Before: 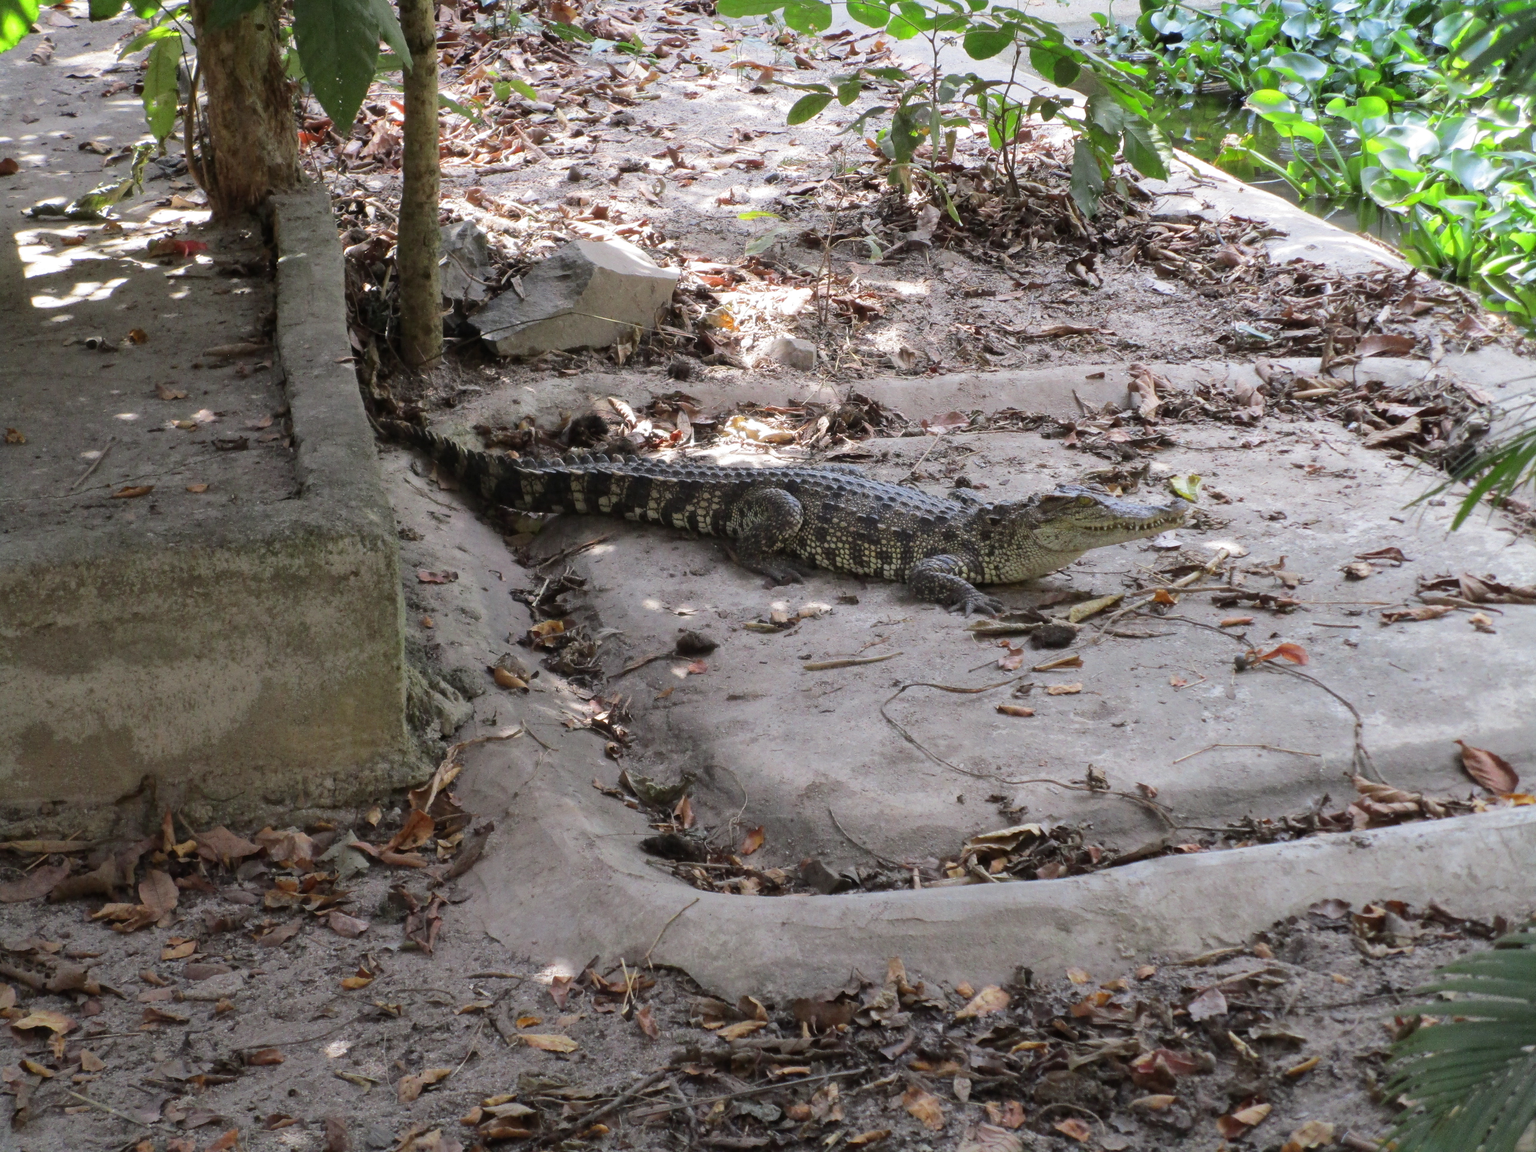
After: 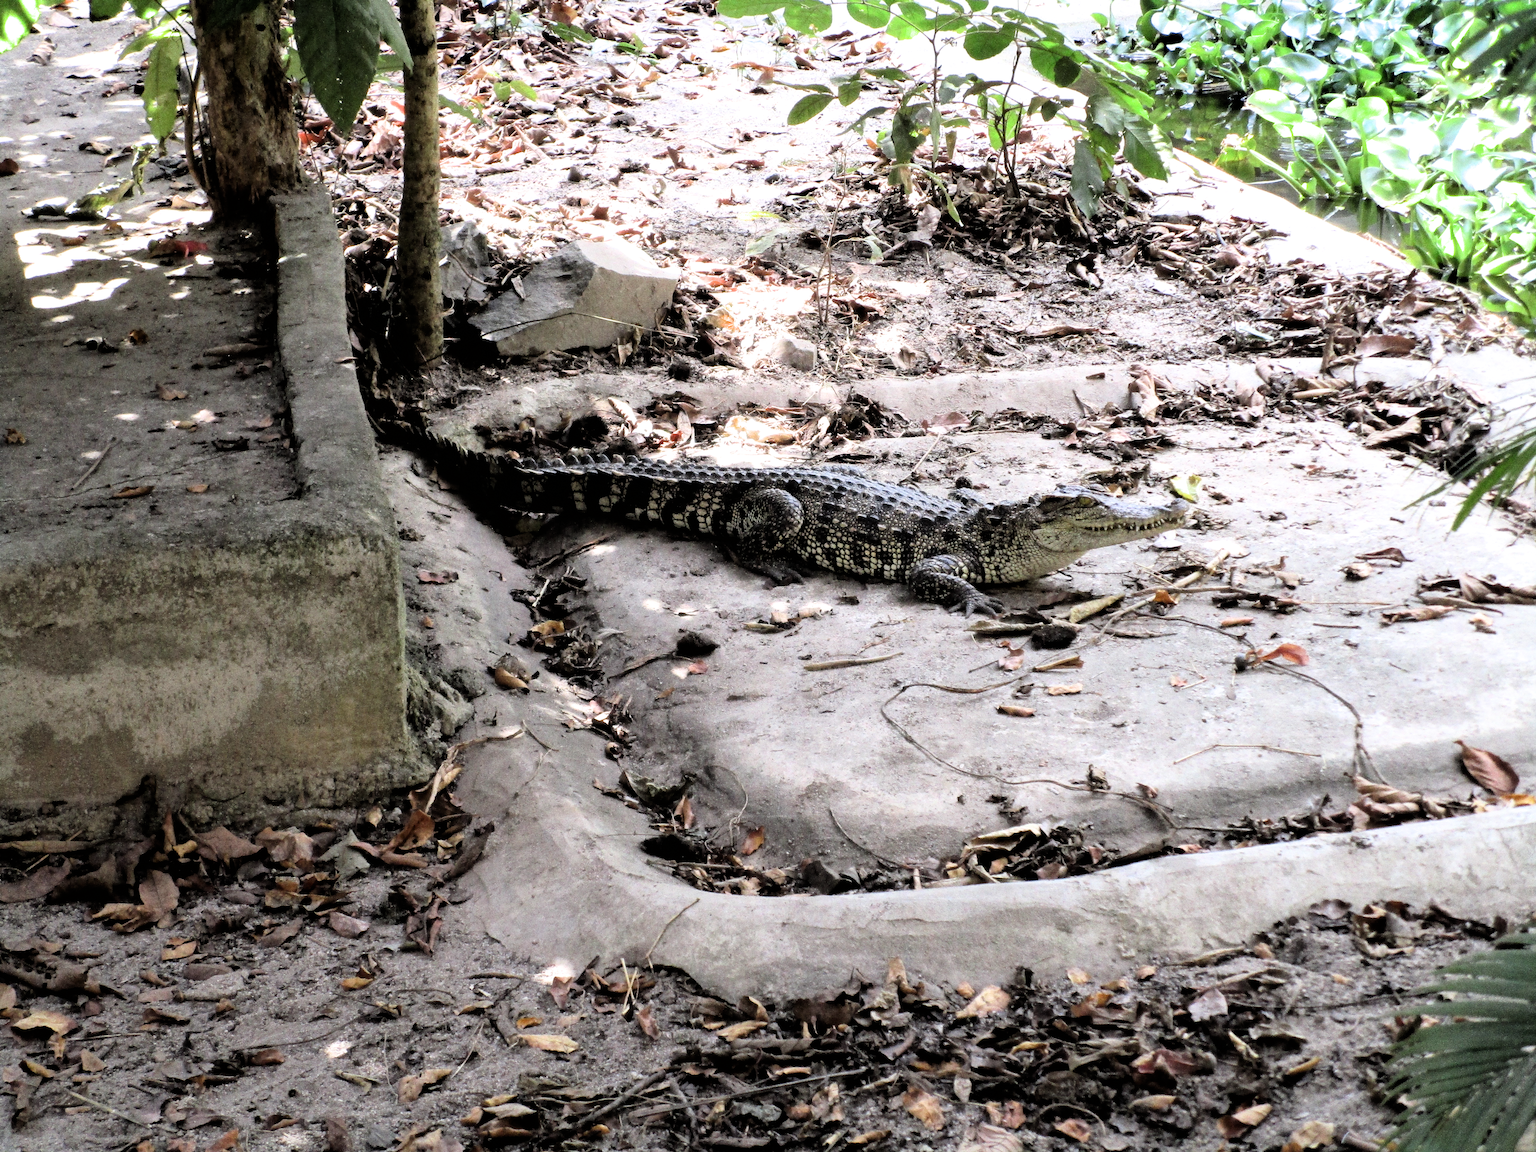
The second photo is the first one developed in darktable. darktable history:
grain: coarseness 0.09 ISO
filmic rgb: black relative exposure -3.57 EV, white relative exposure 2.29 EV, hardness 3.41
exposure: black level correction 0, exposure 0.5 EV, compensate highlight preservation false
